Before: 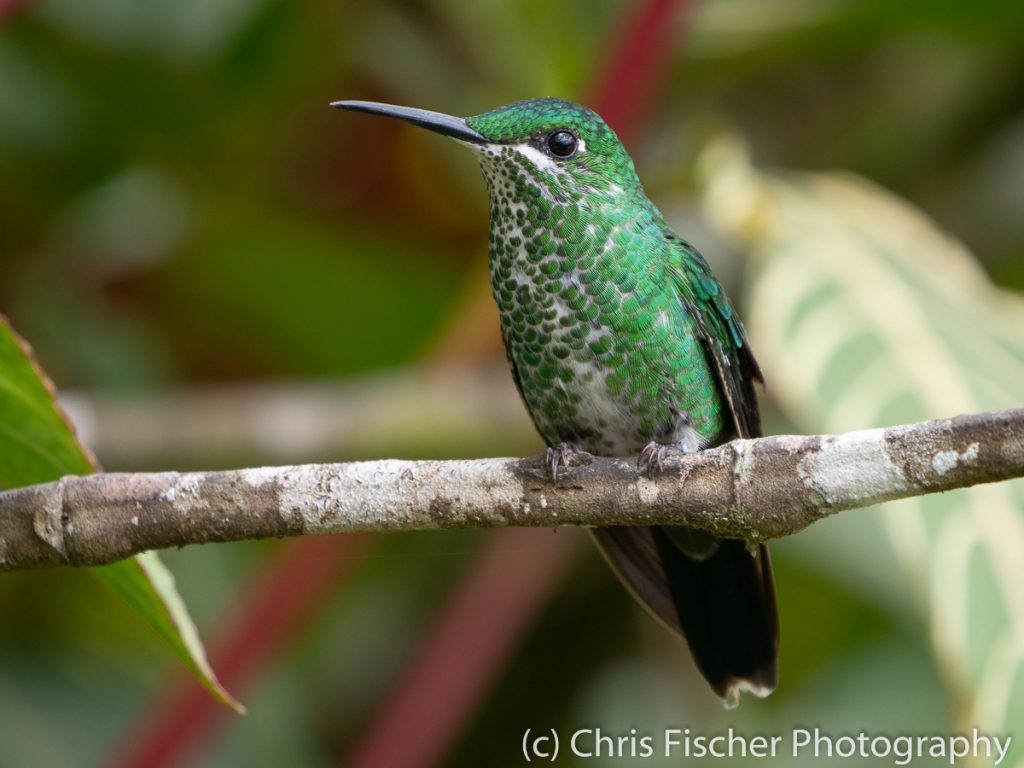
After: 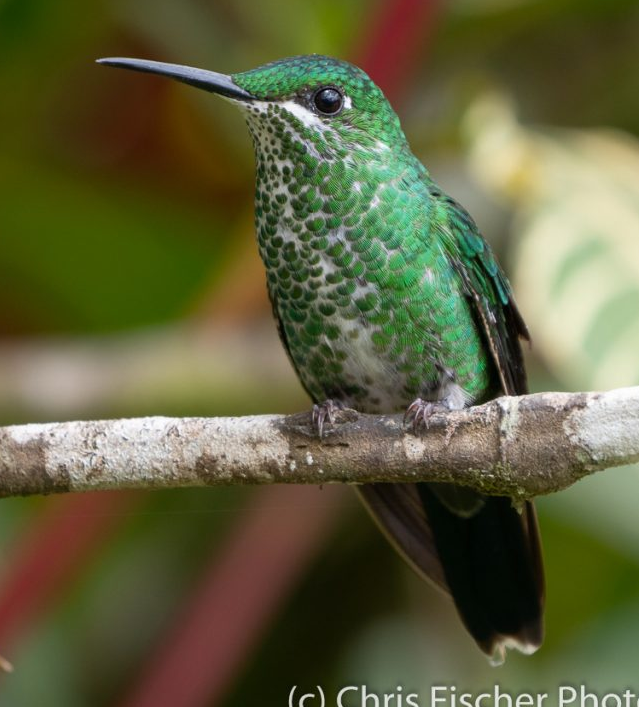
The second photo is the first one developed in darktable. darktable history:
crop and rotate: left 22.864%, top 5.626%, right 14.654%, bottom 2.255%
